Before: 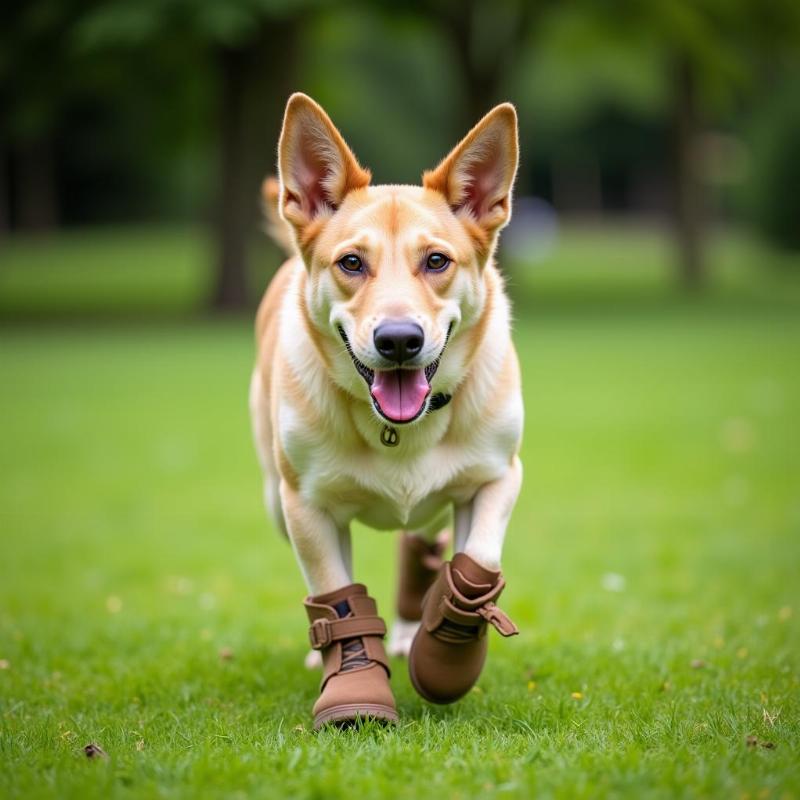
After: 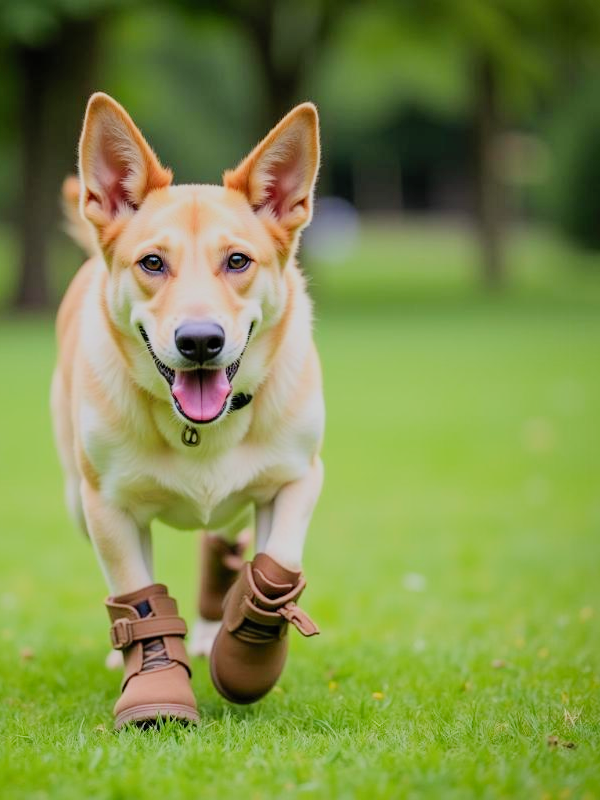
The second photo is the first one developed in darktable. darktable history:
crop and rotate: left 24.893%
contrast brightness saturation: contrast 0.2, brightness 0.161, saturation 0.225
filmic rgb: black relative exposure -7.99 EV, white relative exposure 8.04 EV, threshold 3.06 EV, hardness 2.4, latitude 10.13%, contrast 0.728, highlights saturation mix 9.3%, shadows ↔ highlights balance 2.22%, enable highlight reconstruction true
